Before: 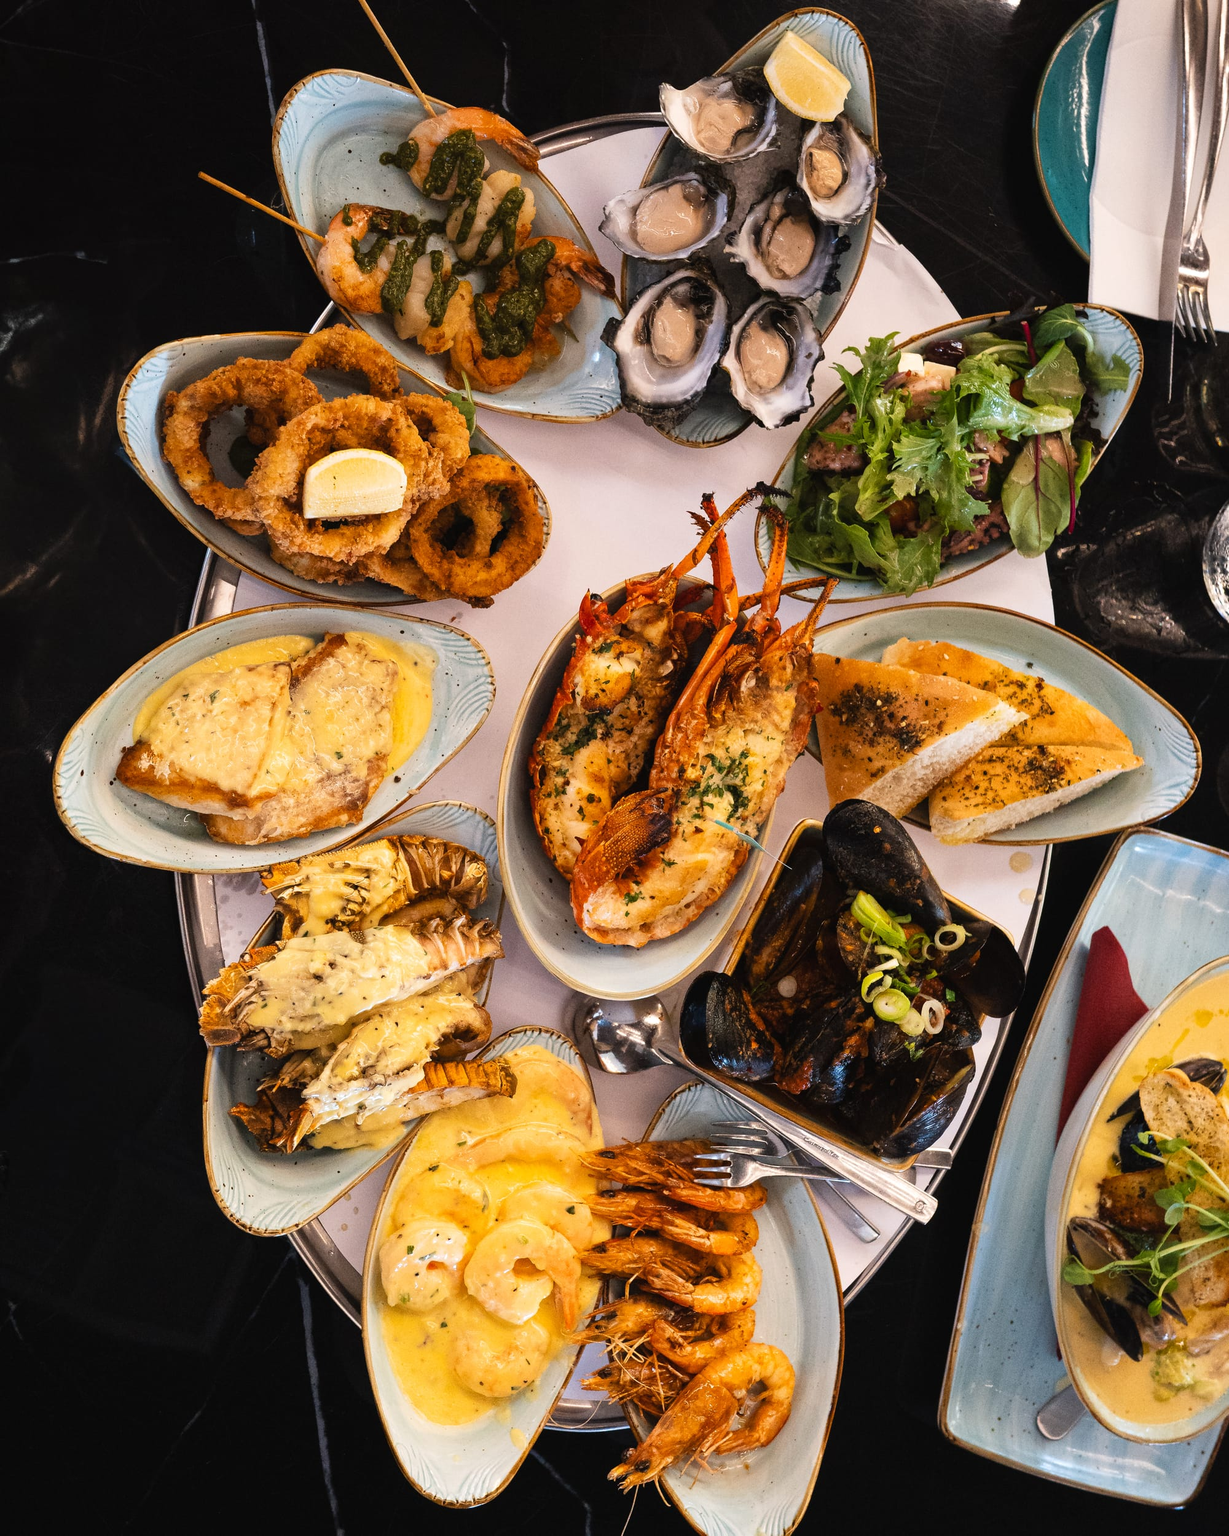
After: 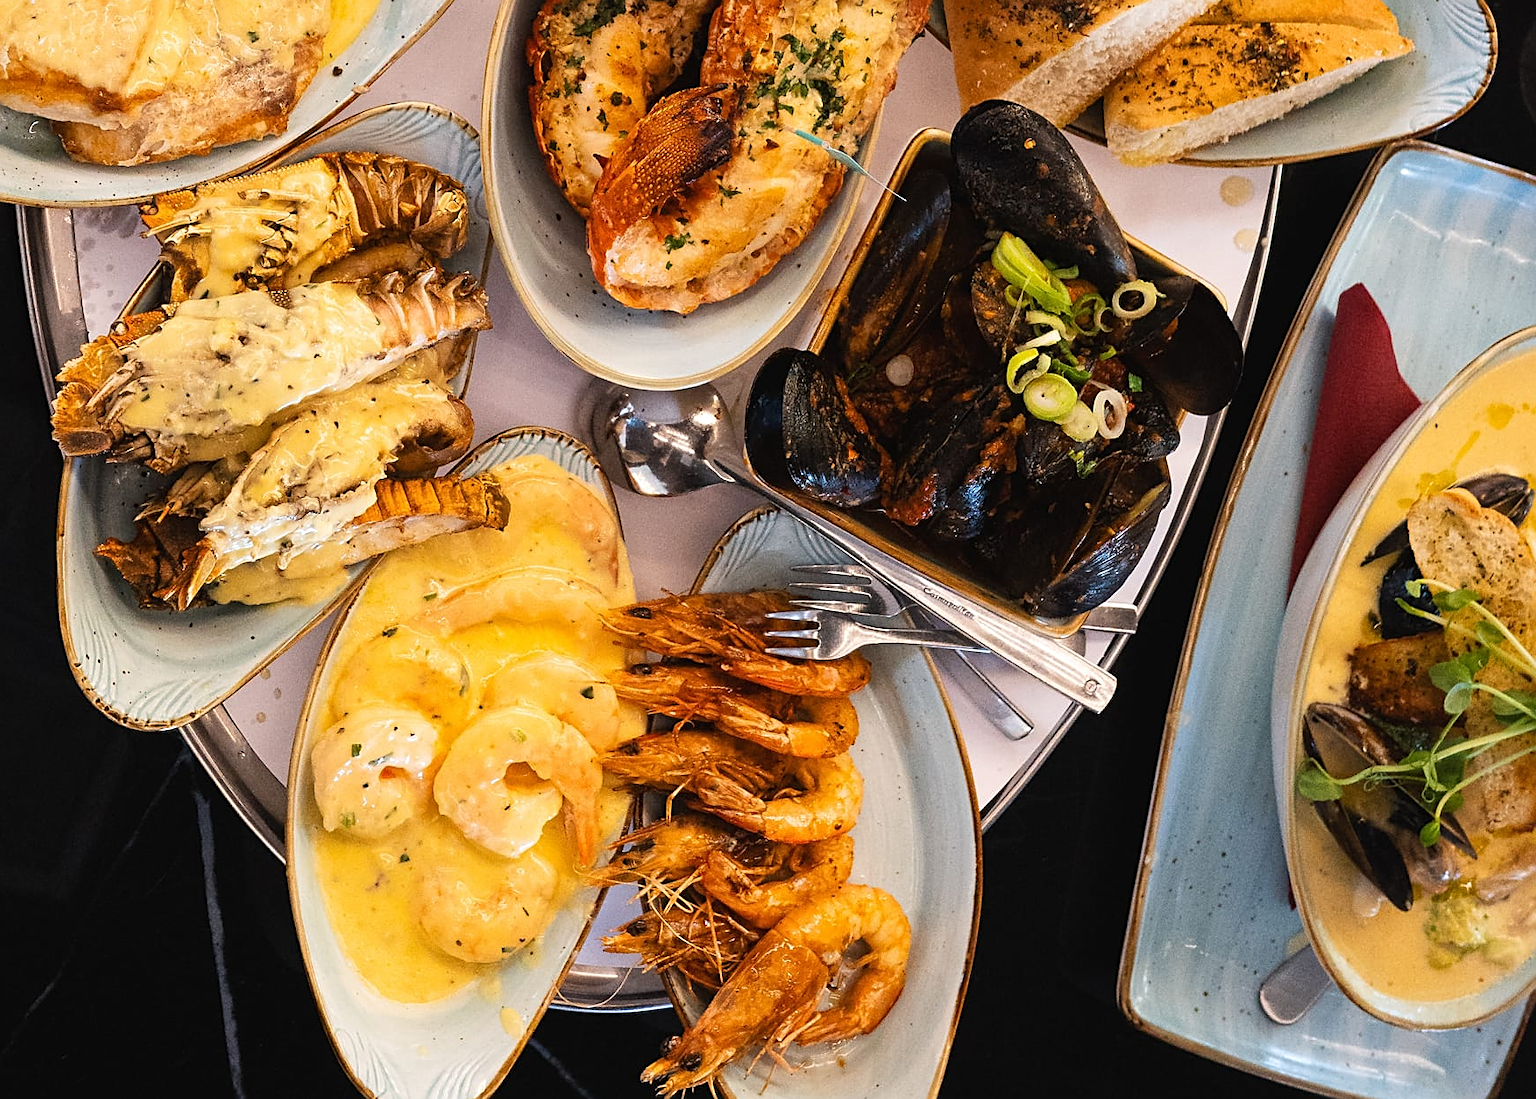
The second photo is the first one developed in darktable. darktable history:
crop and rotate: left 13.306%, top 47.556%, bottom 2.839%
sharpen: on, module defaults
